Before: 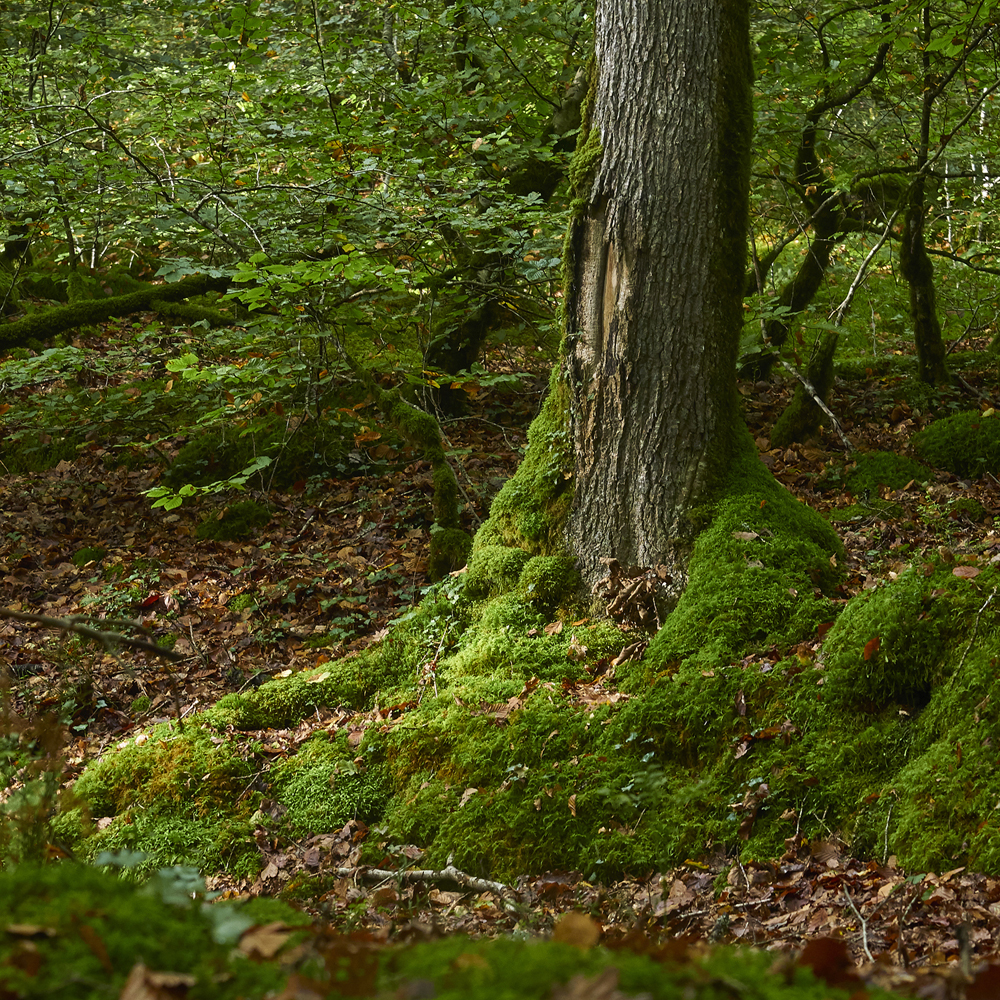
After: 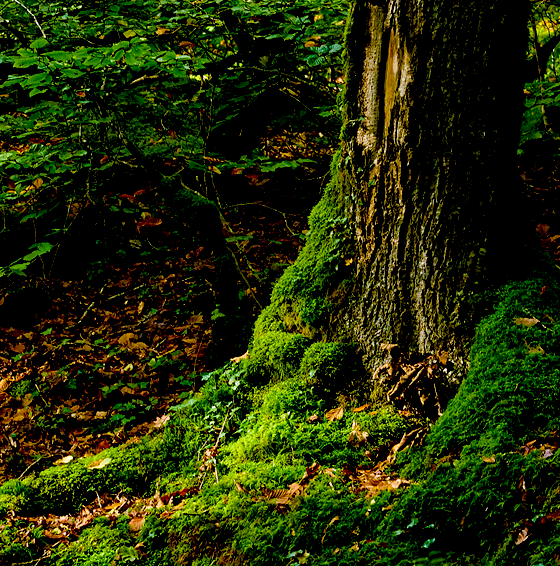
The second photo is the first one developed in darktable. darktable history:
crop and rotate: left 21.995%, top 21.471%, right 21.983%, bottom 21.876%
color balance rgb: linear chroma grading › global chroma 42.082%, perceptual saturation grading › global saturation 13.994%, perceptual saturation grading › highlights -25.908%, perceptual saturation grading › shadows 23.94%
exposure: black level correction 0.047, exposure 0.013 EV, compensate highlight preservation false
